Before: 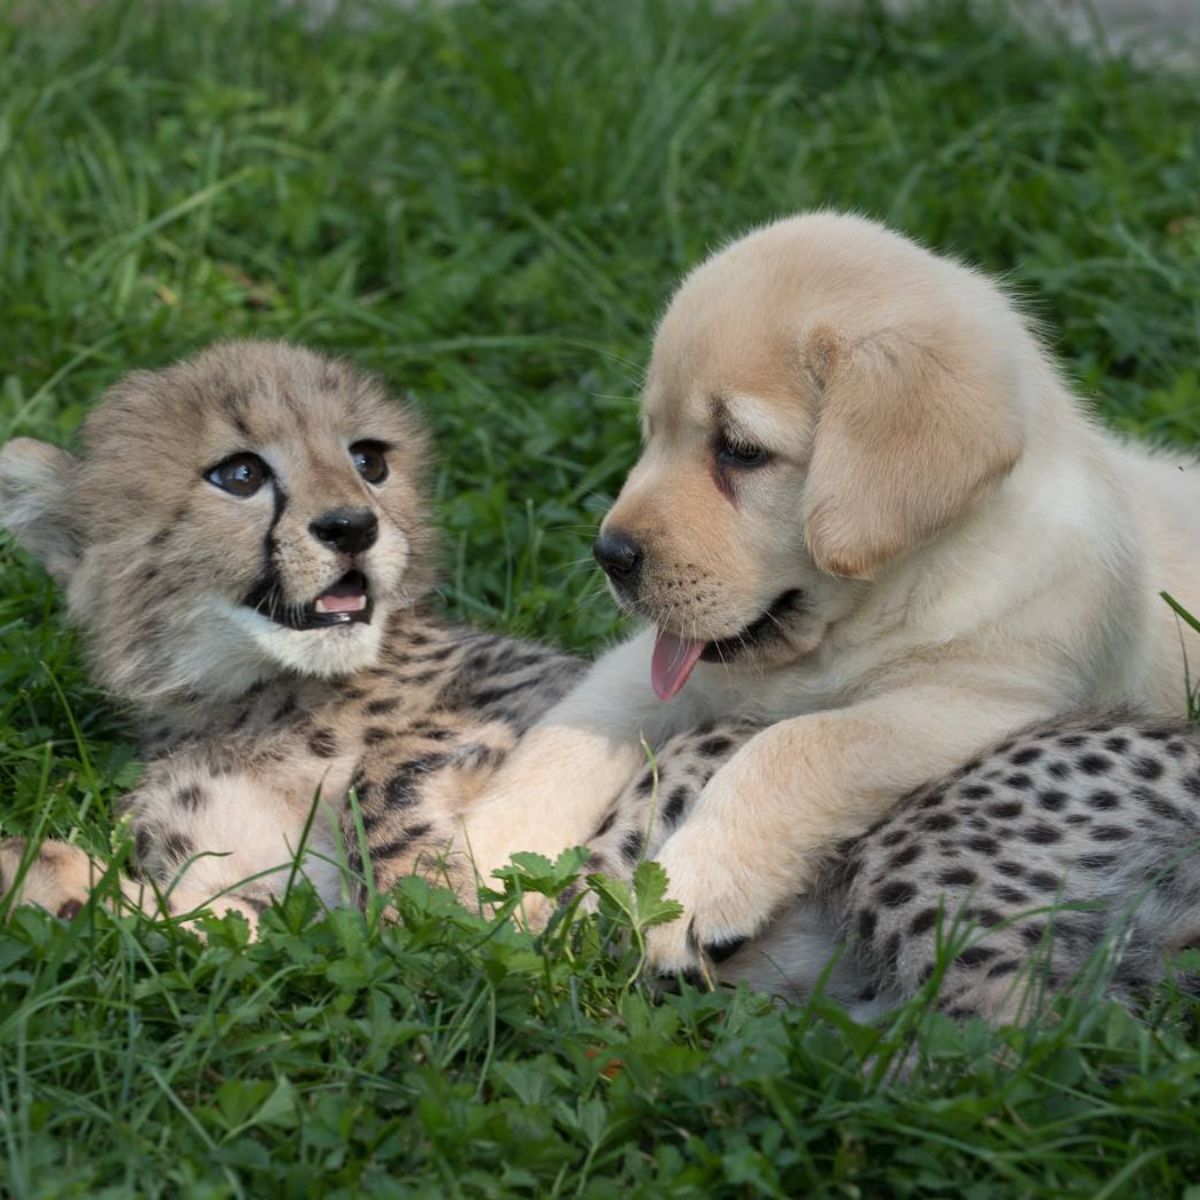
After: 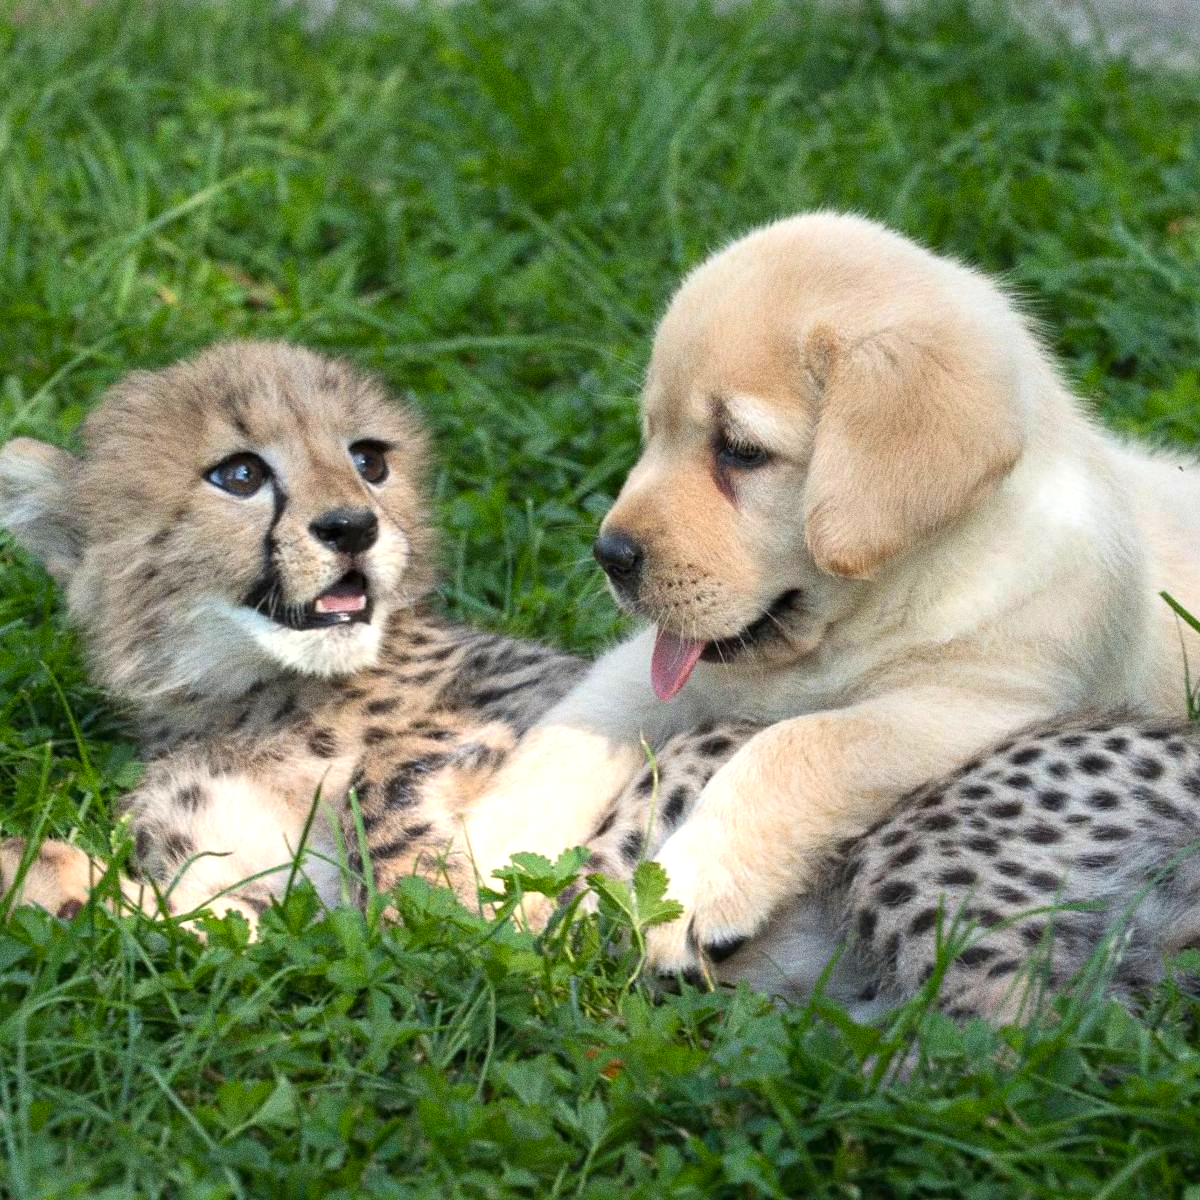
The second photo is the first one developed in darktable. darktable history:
color balance rgb: perceptual saturation grading › global saturation 10%, global vibrance 20%
exposure: black level correction 0, exposure 0.7 EV, compensate highlight preservation false
grain: coarseness 0.09 ISO, strength 40%
